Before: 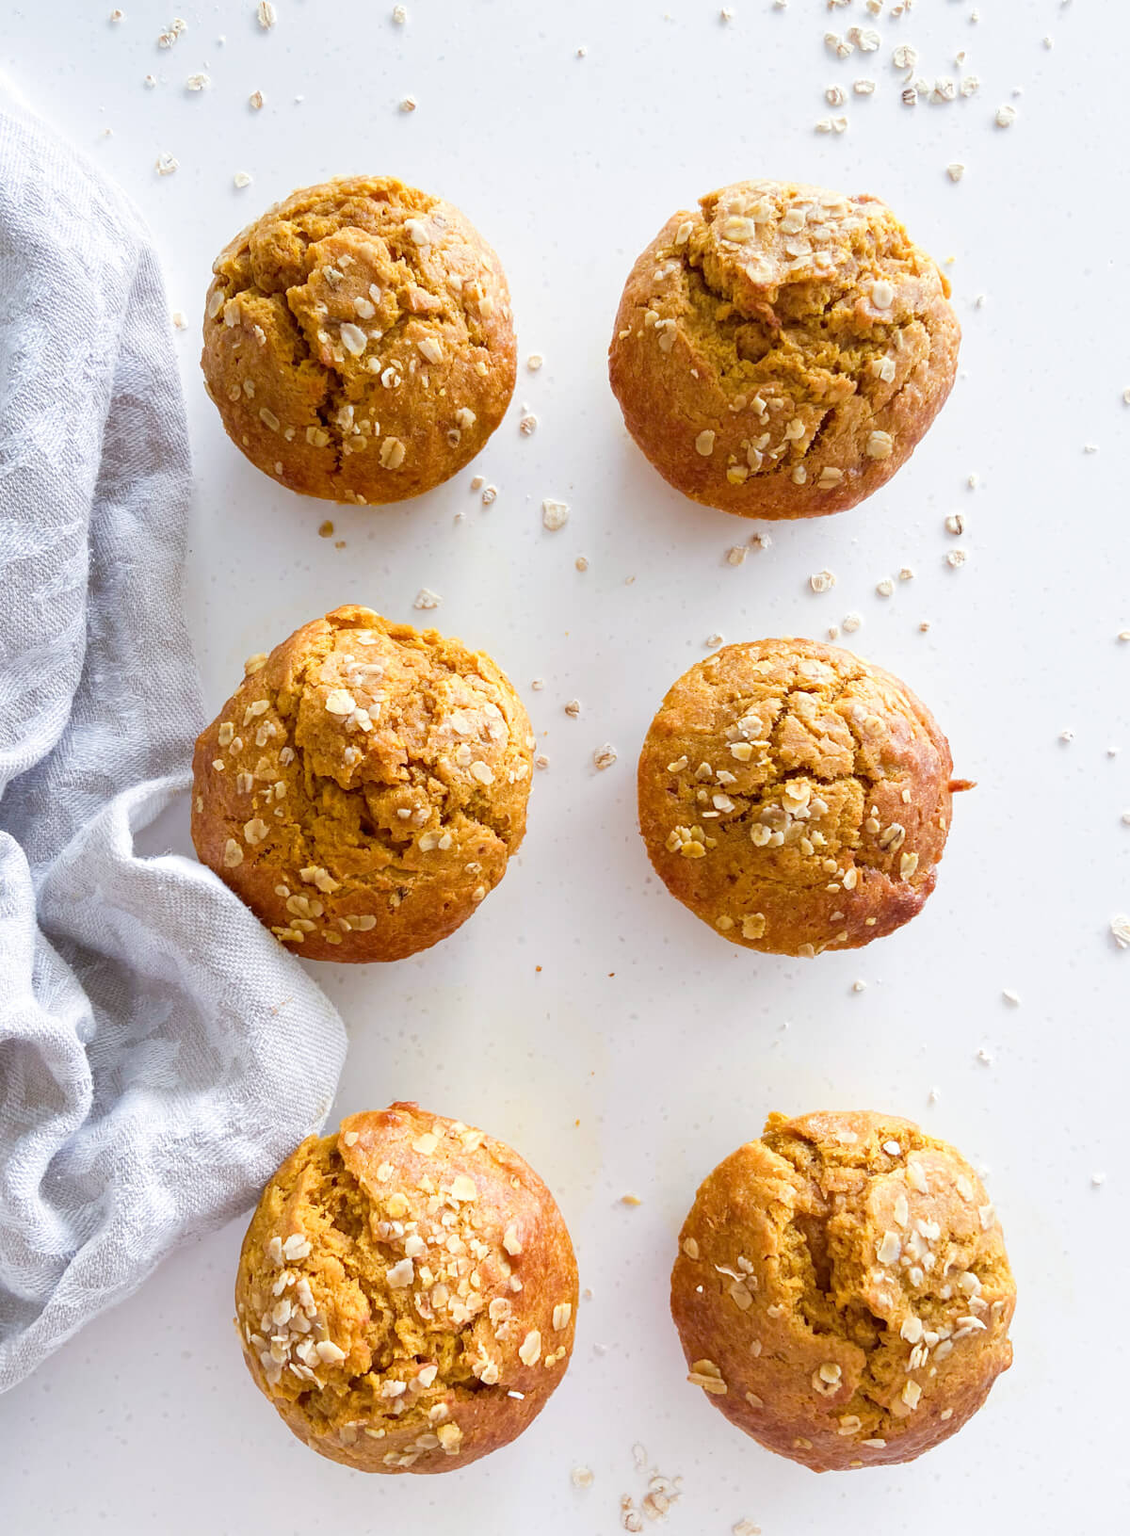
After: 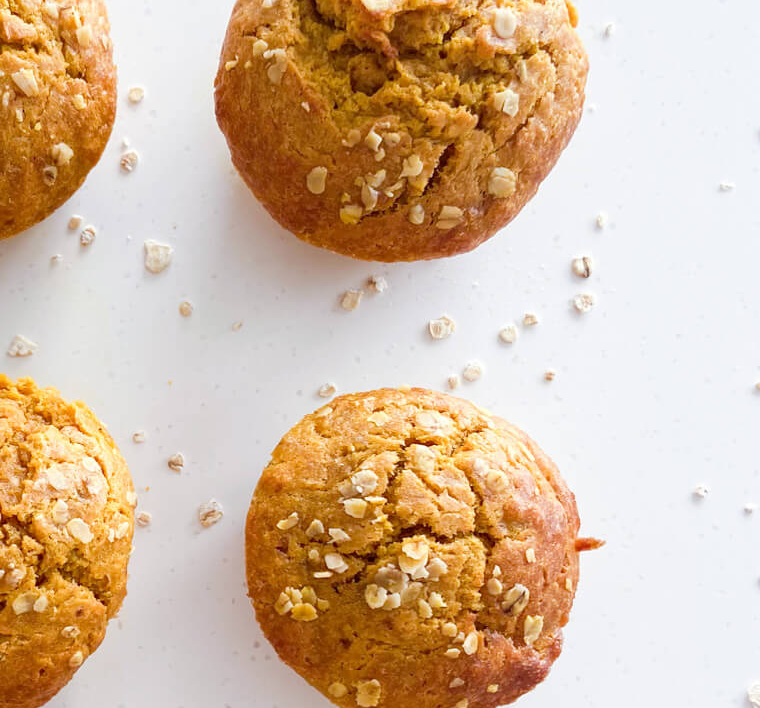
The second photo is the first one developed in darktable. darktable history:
crop: left 36.04%, top 17.803%, right 0.572%, bottom 38.728%
